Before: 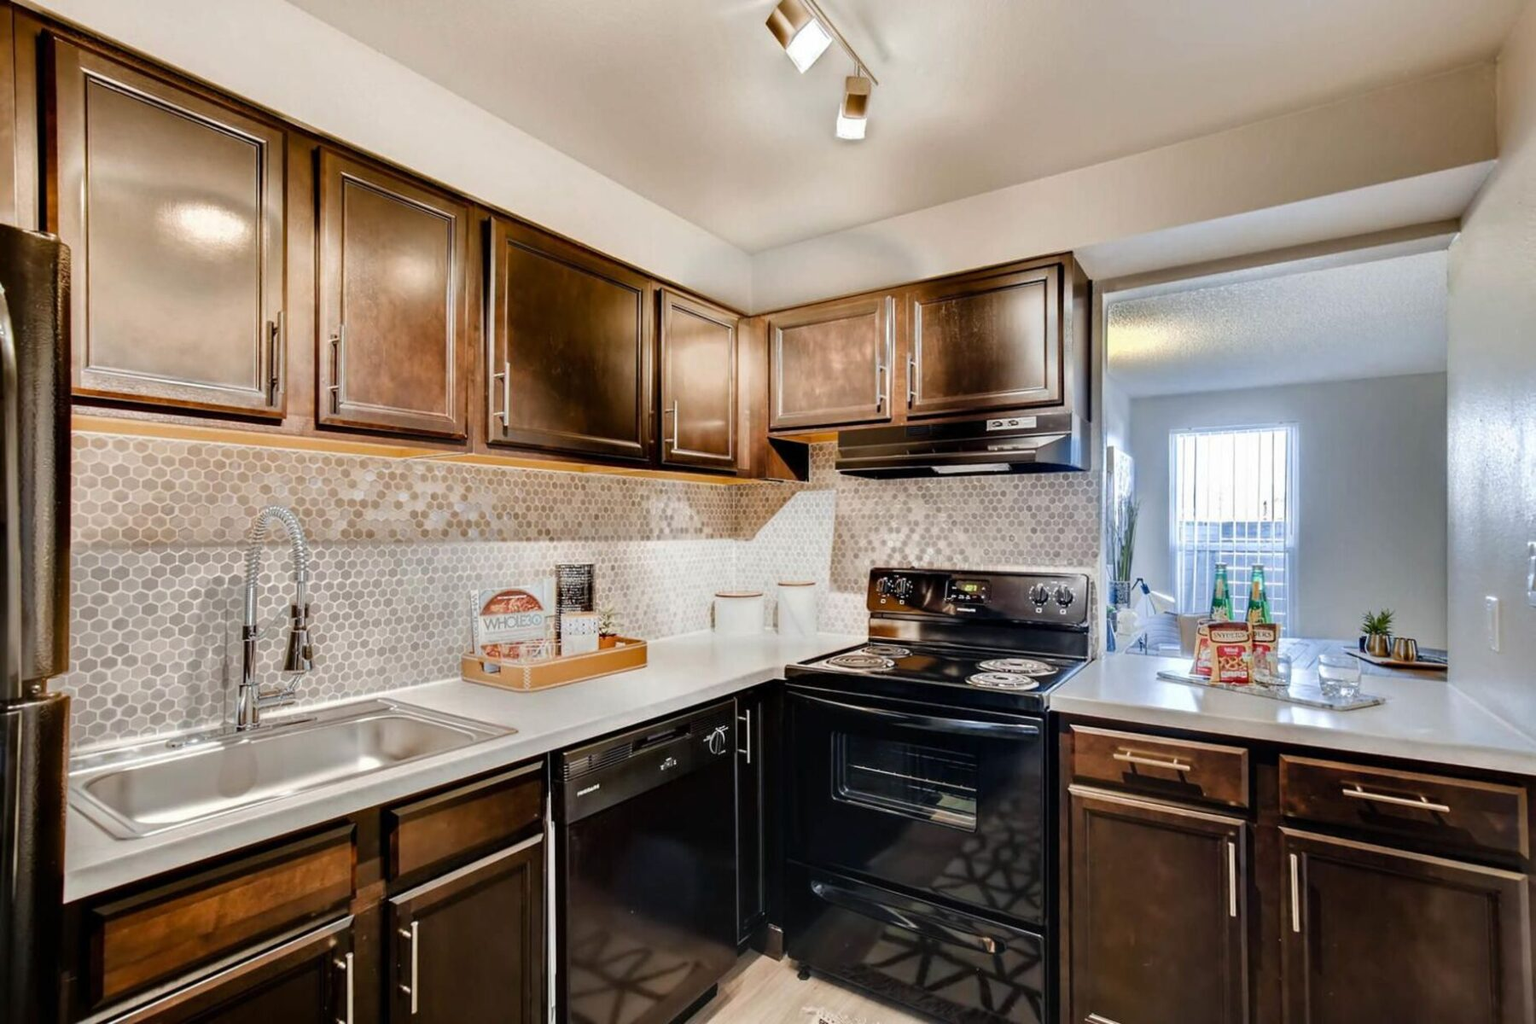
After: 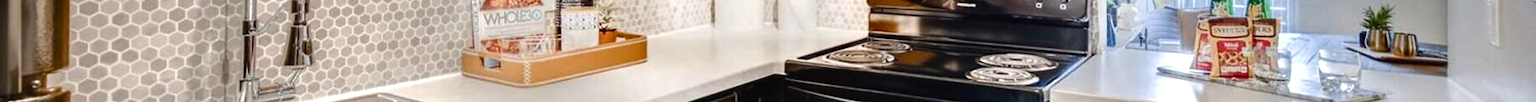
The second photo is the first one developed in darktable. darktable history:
color balance rgb: shadows lift › chroma 1%, shadows lift › hue 28.8°, power › hue 60°, highlights gain › chroma 1%, highlights gain › hue 60°, global offset › luminance 0.25%, perceptual saturation grading › highlights -20%, perceptual saturation grading › shadows 20%, perceptual brilliance grading › highlights 10%, perceptual brilliance grading › shadows -5%, global vibrance 19.67%
crop and rotate: top 59.084%, bottom 30.916%
